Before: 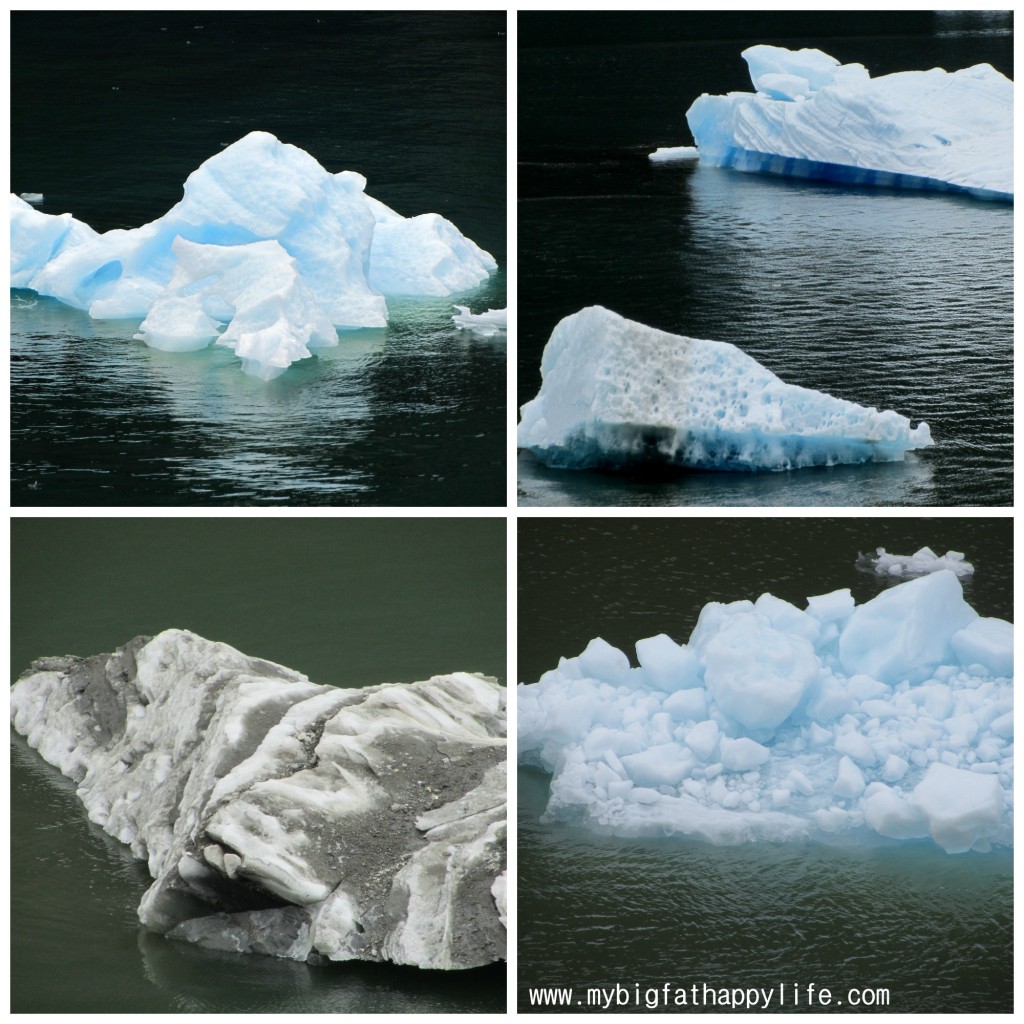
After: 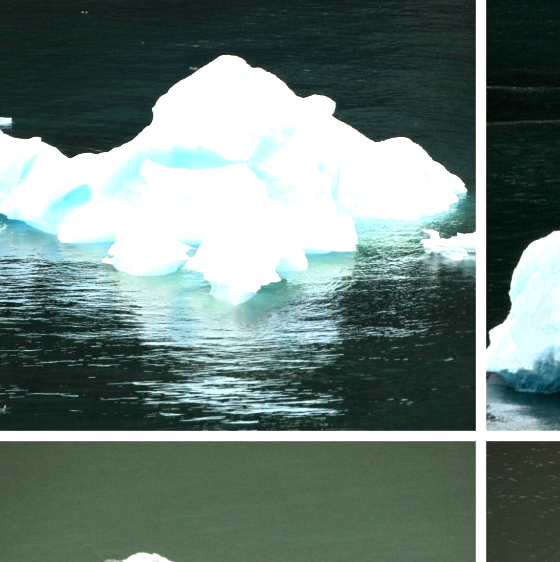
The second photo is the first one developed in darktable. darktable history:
exposure: black level correction 0, exposure 1.2 EV, compensate highlight preservation false
crop and rotate: left 3.047%, top 7.509%, right 42.236%, bottom 37.598%
